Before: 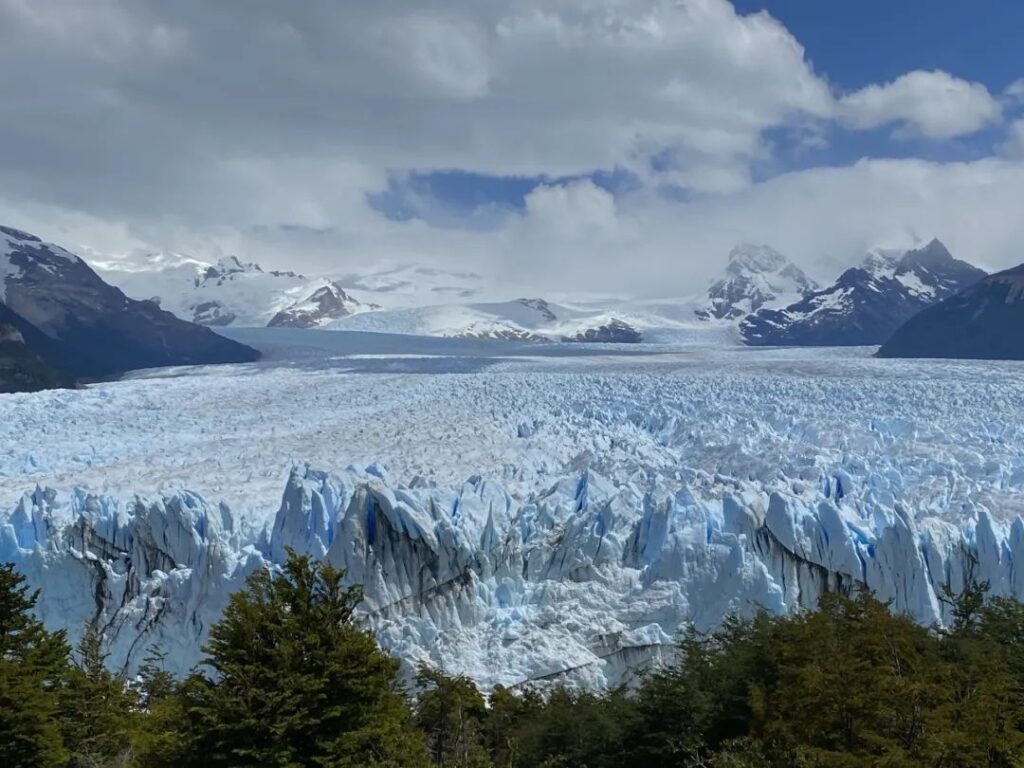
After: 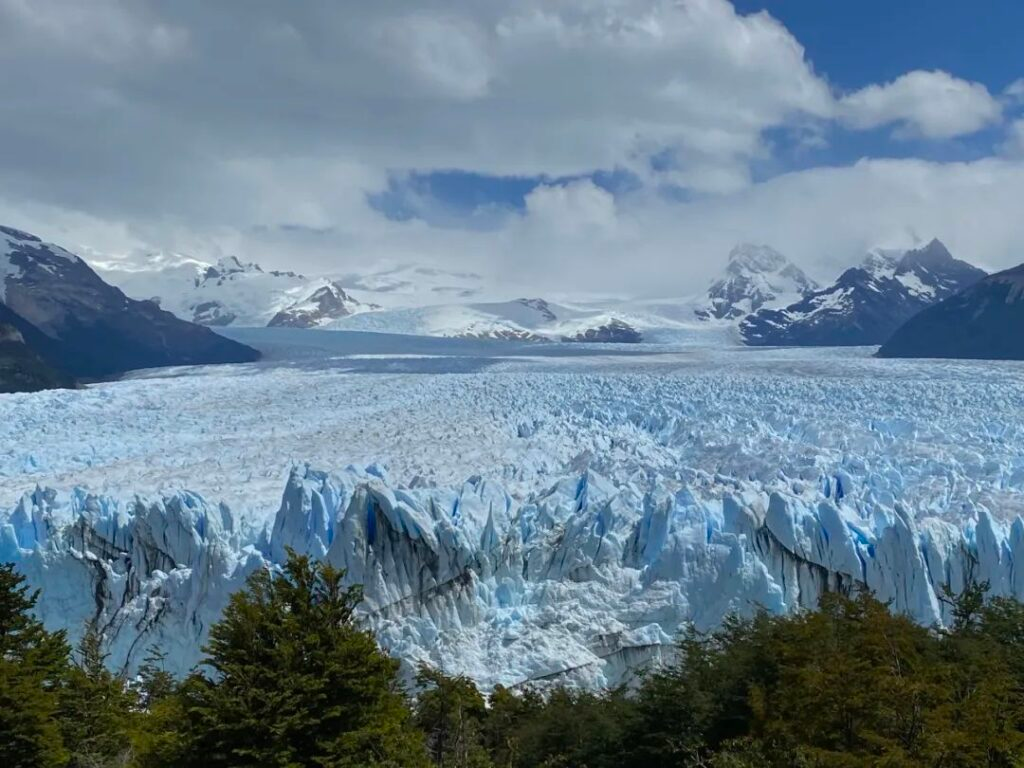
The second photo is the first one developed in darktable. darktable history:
color correction: highlights b* -0.004
